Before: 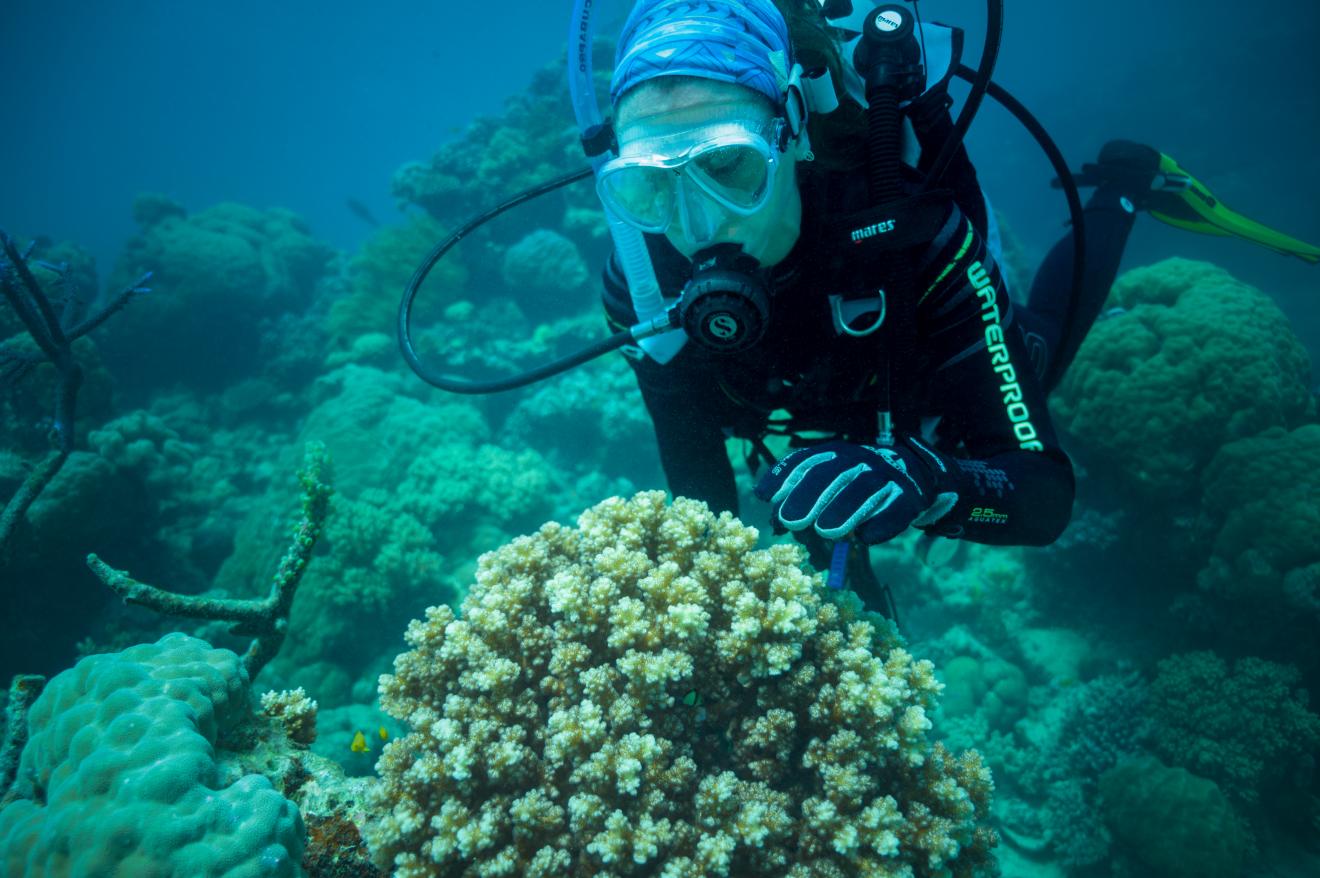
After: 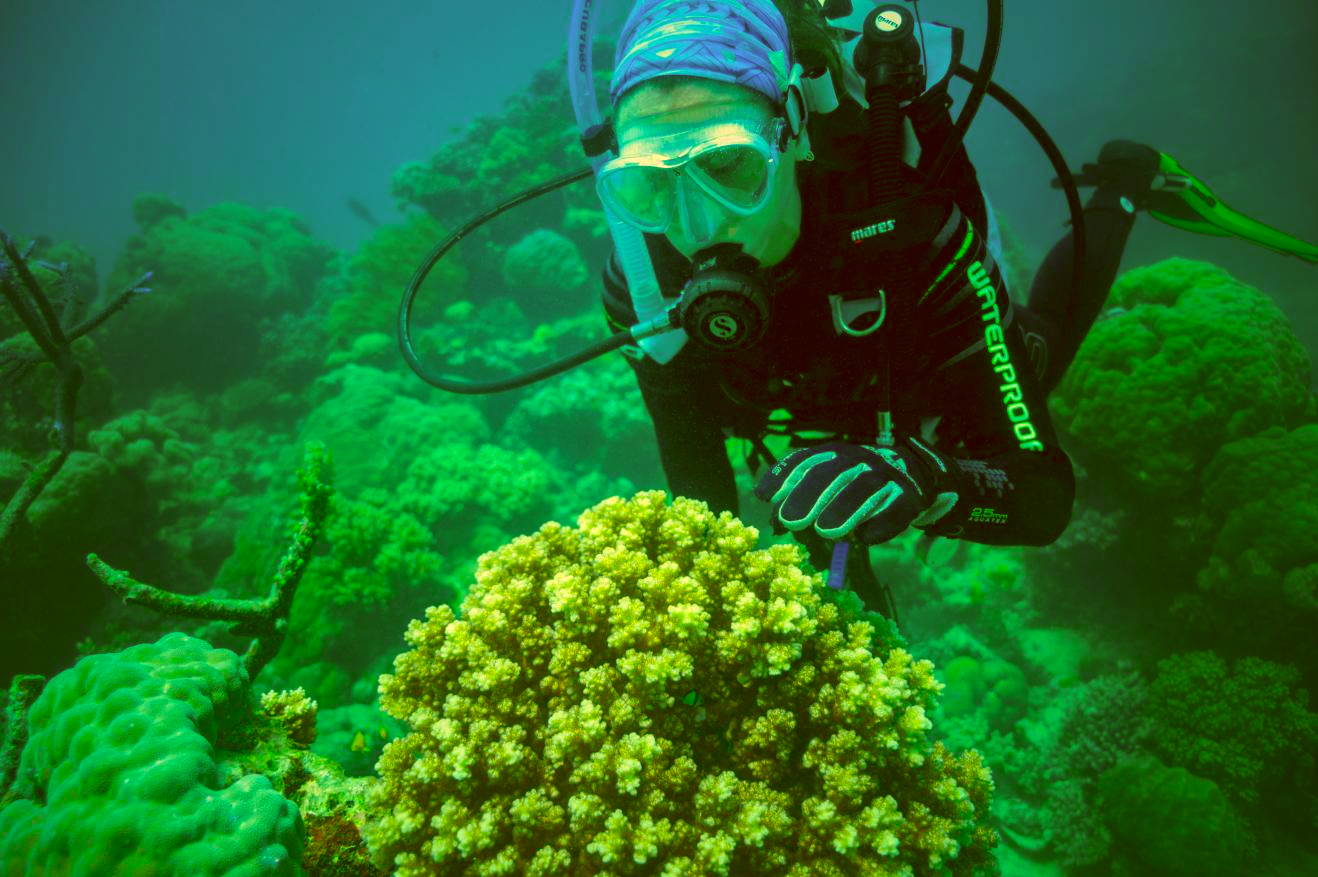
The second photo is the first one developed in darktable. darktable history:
local contrast: mode bilateral grid, contrast 20, coarseness 50, detail 120%, midtone range 0.2
exposure: exposure 0.2 EV, compensate highlight preservation false
color balance: mode lift, gamma, gain (sRGB), lift [1.04, 1, 1, 0.97], gamma [1.01, 1, 1, 0.97], gain [0.96, 1, 1, 0.97]
color correction: highlights a* 10.44, highlights b* 30.04, shadows a* 2.73, shadows b* 17.51, saturation 1.72
velvia: on, module defaults
crop and rotate: left 0.126%
